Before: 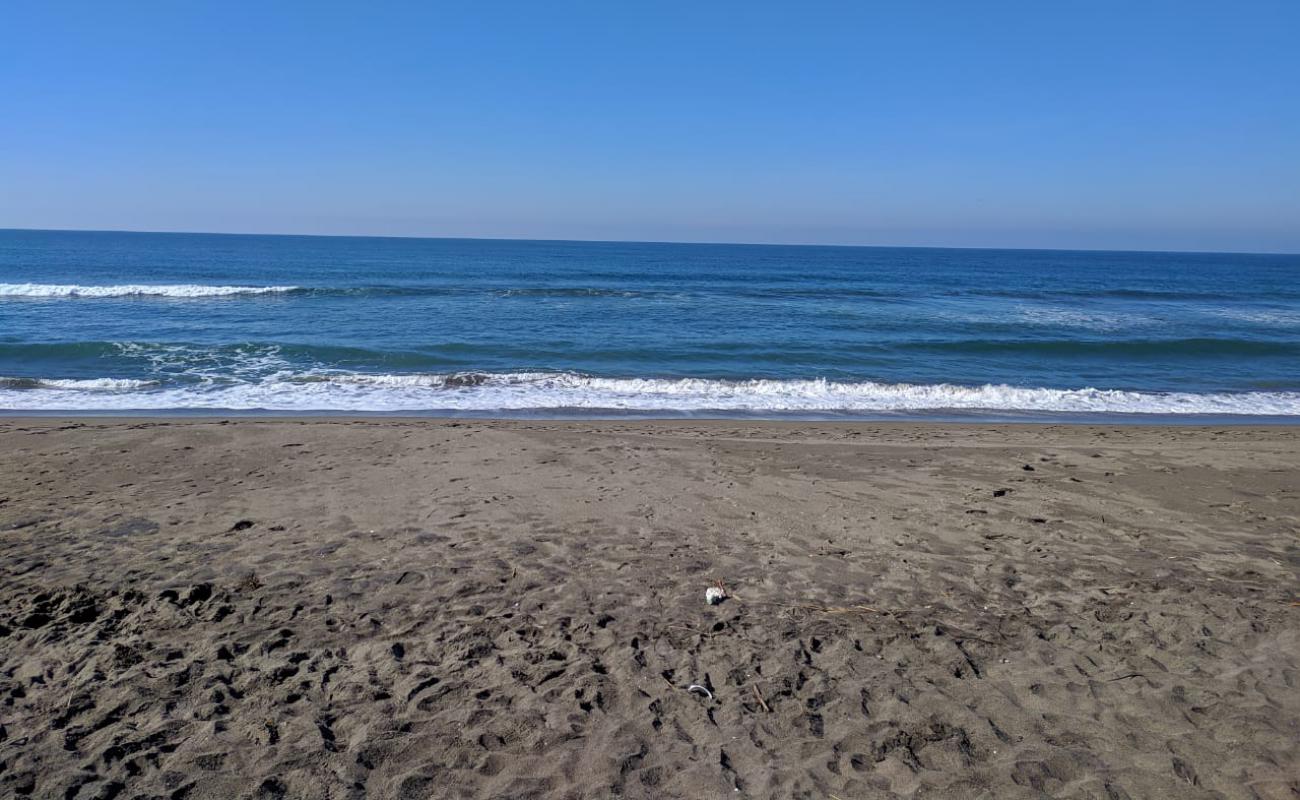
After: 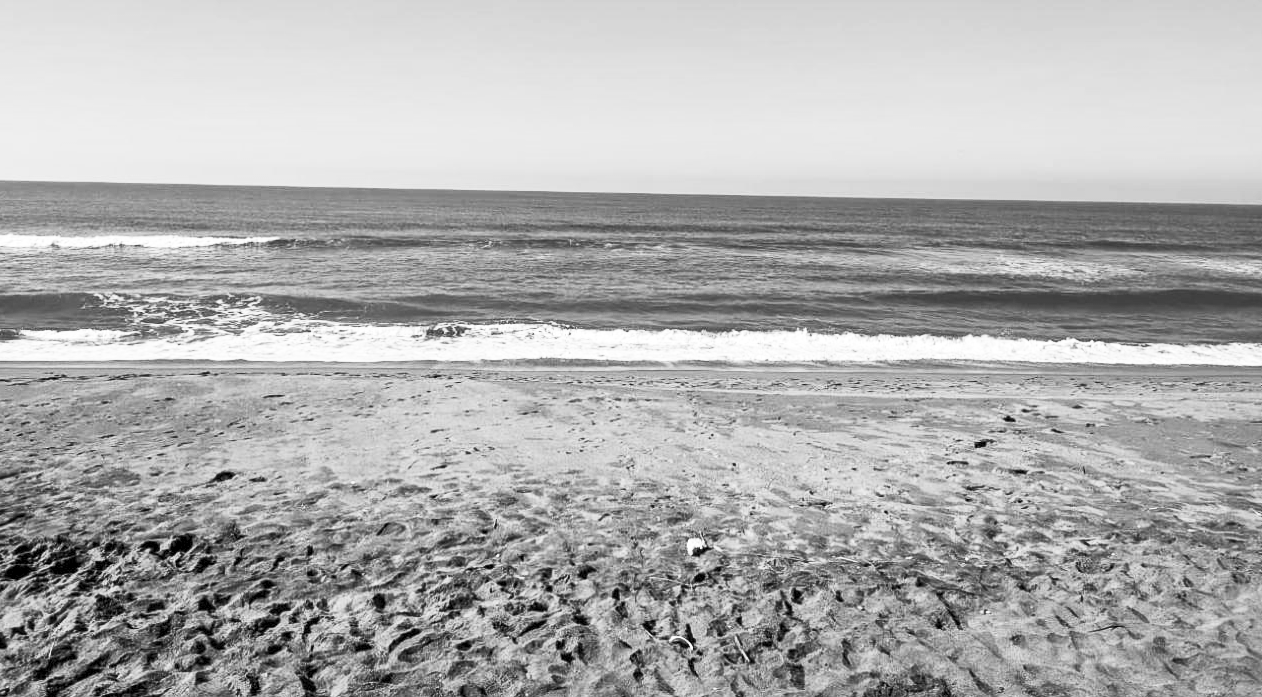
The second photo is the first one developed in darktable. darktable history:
contrast brightness saturation: contrast 0.53, brightness 0.47, saturation -1
exposure: black level correction 0.001, exposure 0.191 EV, compensate highlight preservation false
crop: left 1.507%, top 6.147%, right 1.379%, bottom 6.637%
